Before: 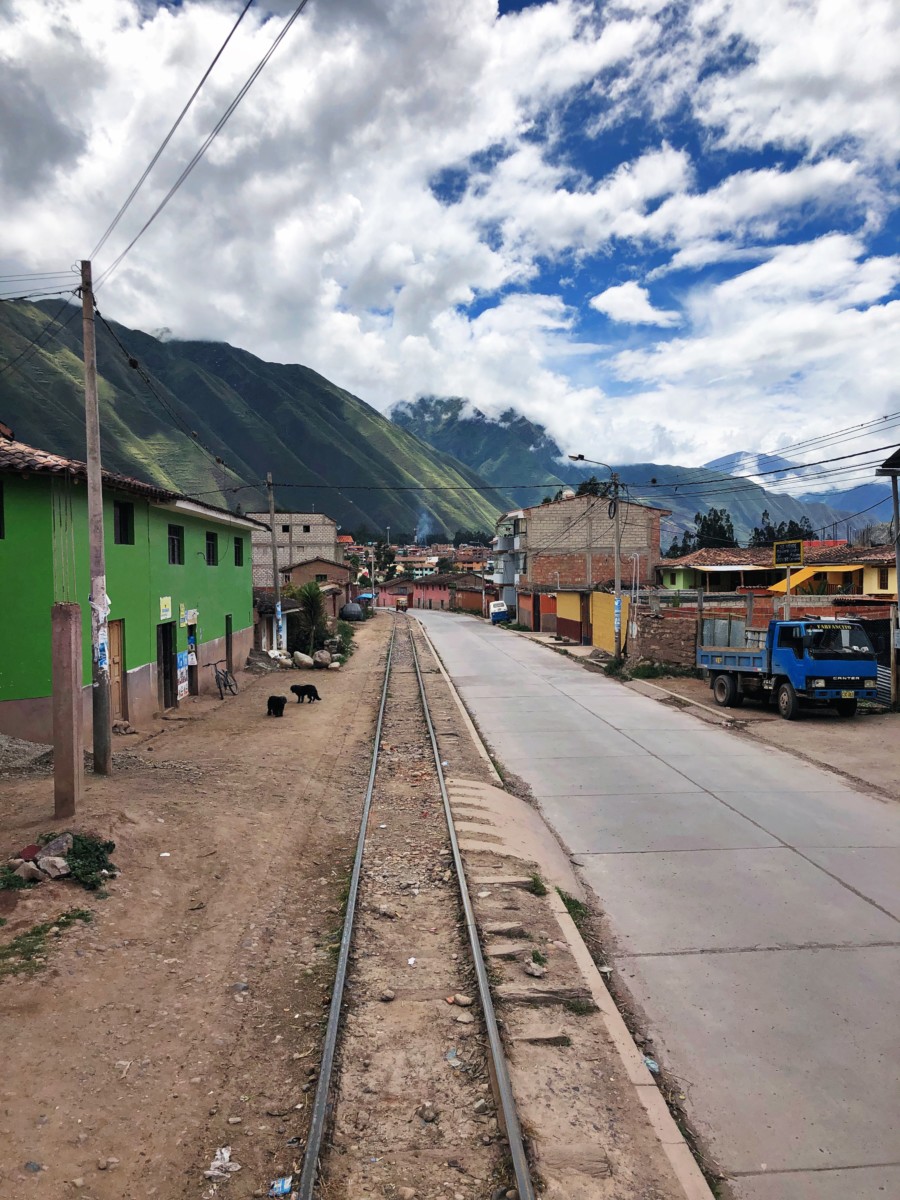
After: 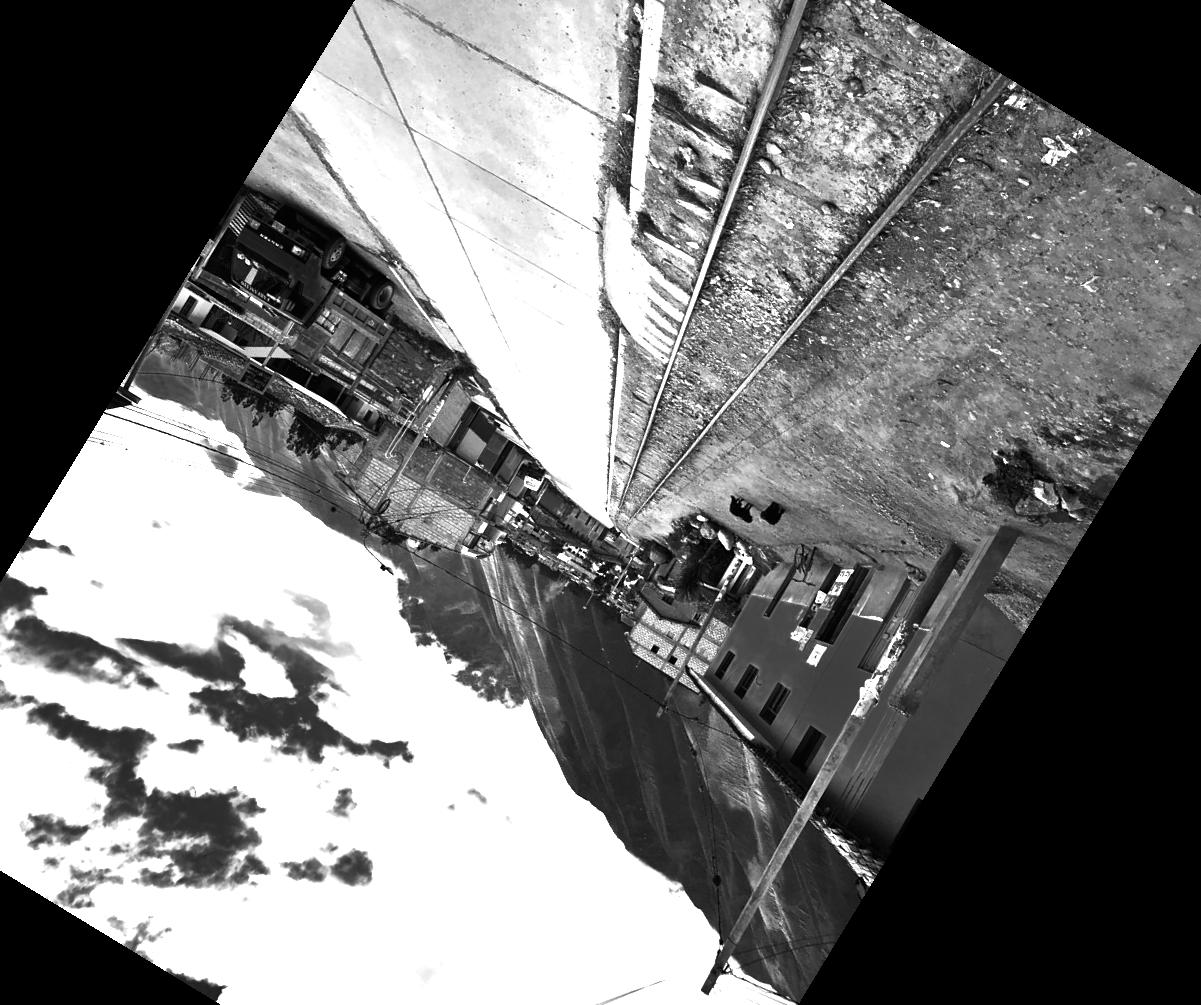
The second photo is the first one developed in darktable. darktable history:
crop and rotate: angle 148.68°, left 9.111%, top 15.603%, right 4.588%, bottom 17.041%
color balance rgb: linear chroma grading › shadows -30%, linear chroma grading › global chroma 35%, perceptual saturation grading › global saturation 75%, perceptual saturation grading › shadows -30%, perceptual brilliance grading › highlights 75%, perceptual brilliance grading › shadows -30%, global vibrance 35%
monochrome: a -11.7, b 1.62, size 0.5, highlights 0.38
